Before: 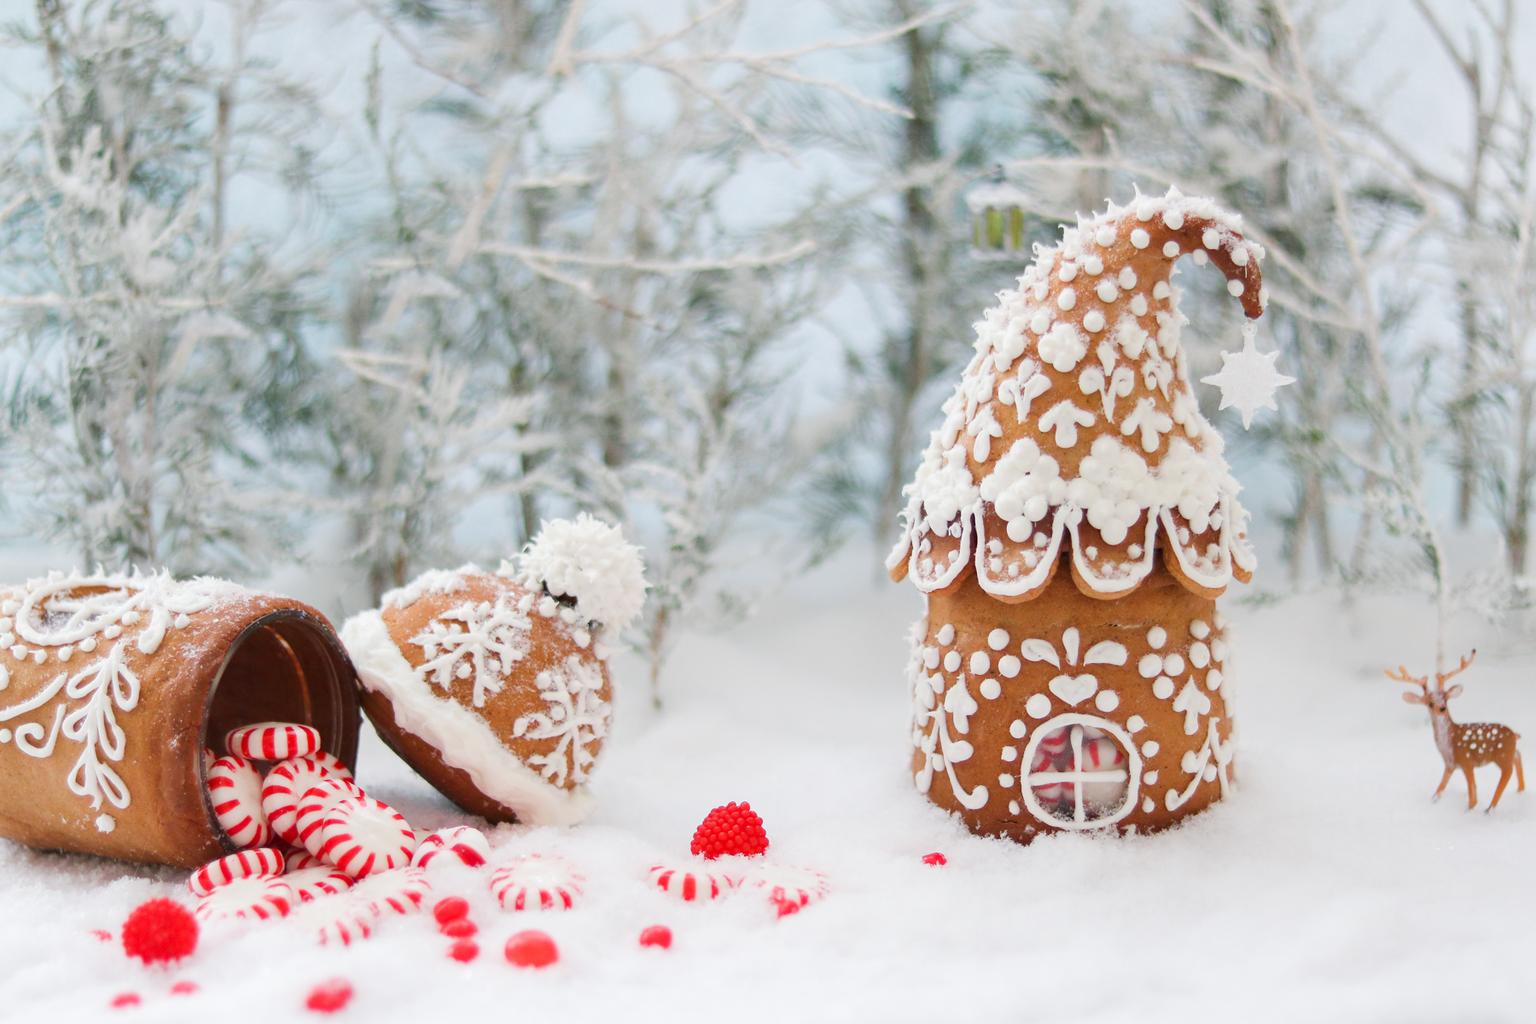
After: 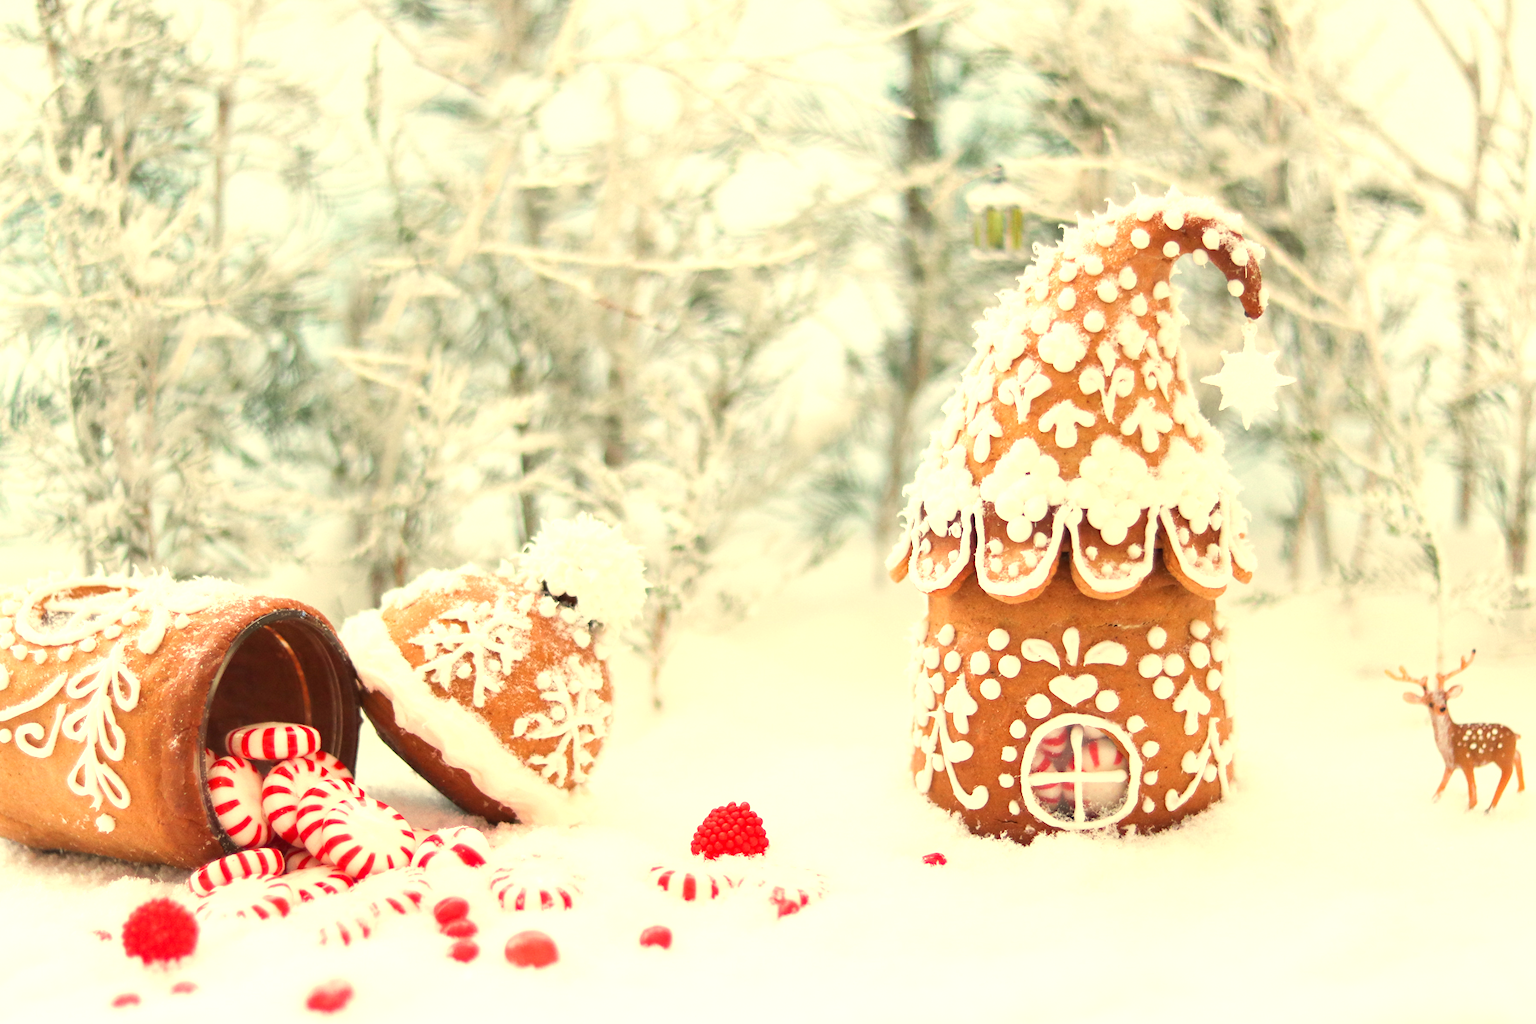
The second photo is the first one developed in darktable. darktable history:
white balance: red 1.08, blue 0.791
exposure: black level correction 0, exposure 0.68 EV, compensate exposure bias true, compensate highlight preservation false
